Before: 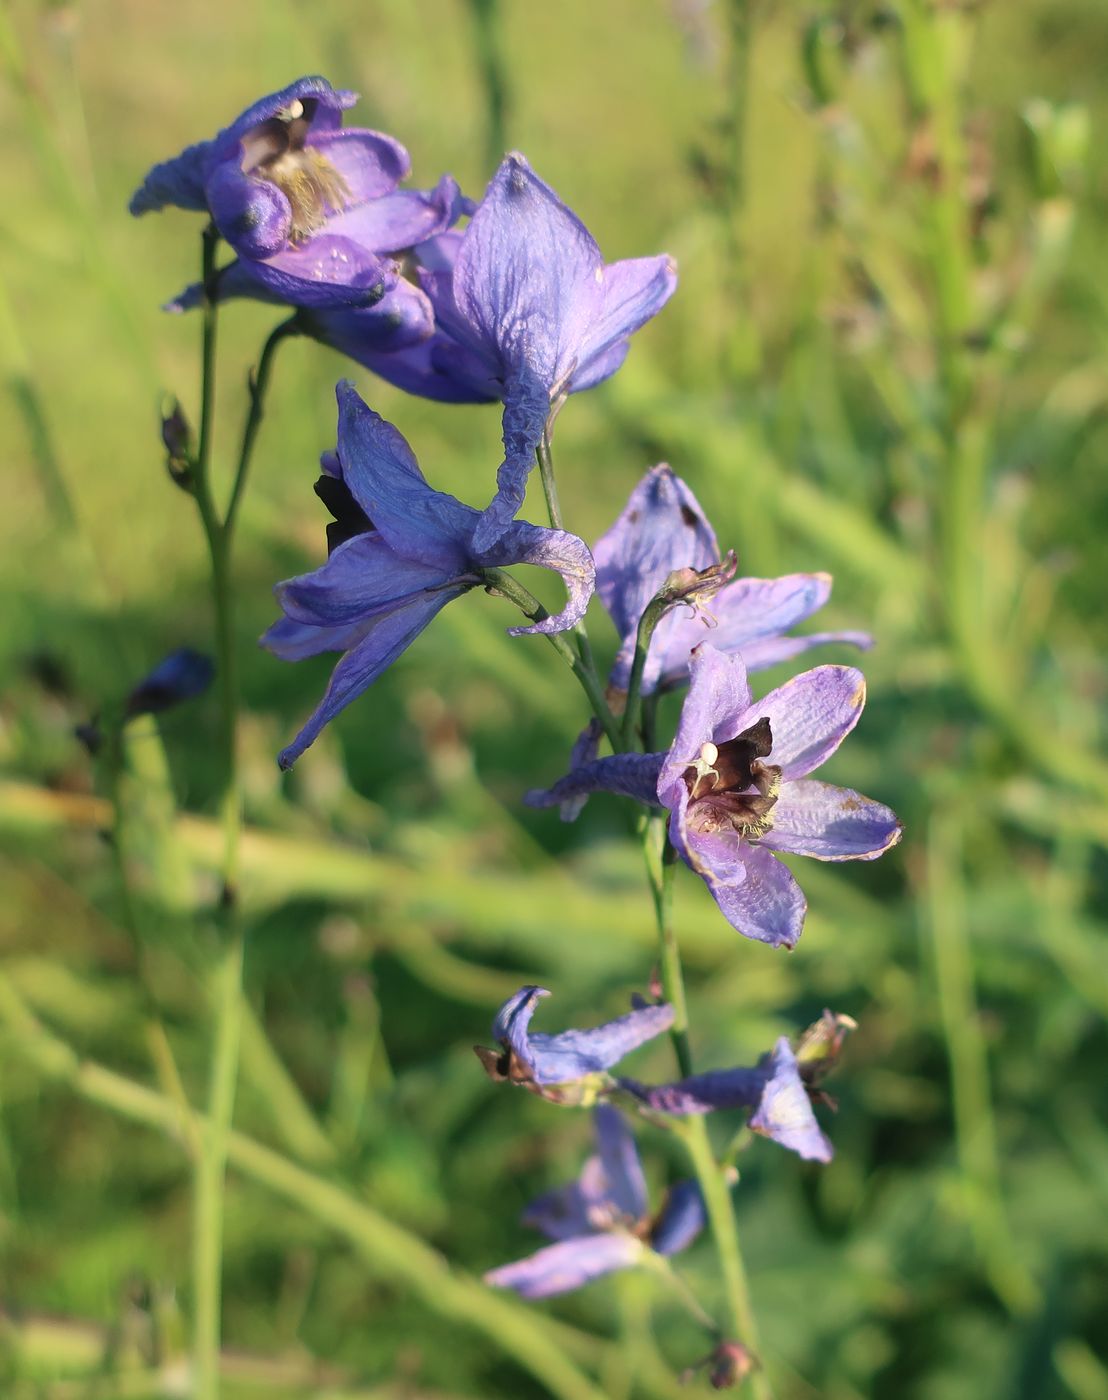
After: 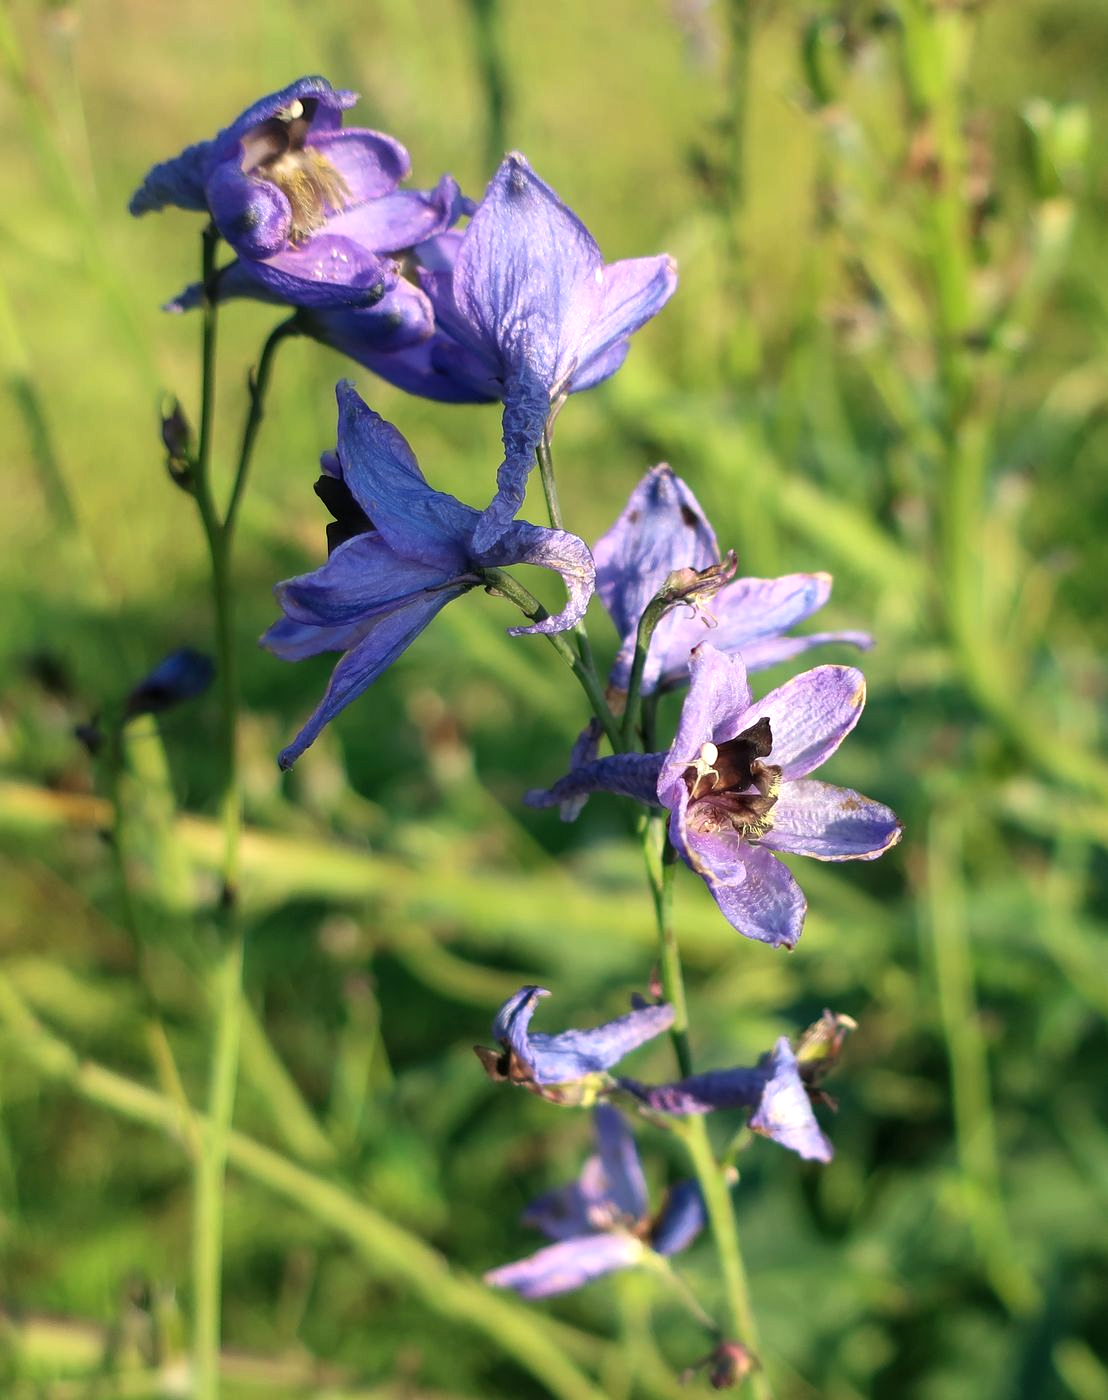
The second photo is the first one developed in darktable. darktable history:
color balance: contrast 10%
local contrast: highlights 100%, shadows 100%, detail 120%, midtone range 0.2
tone equalizer: on, module defaults
